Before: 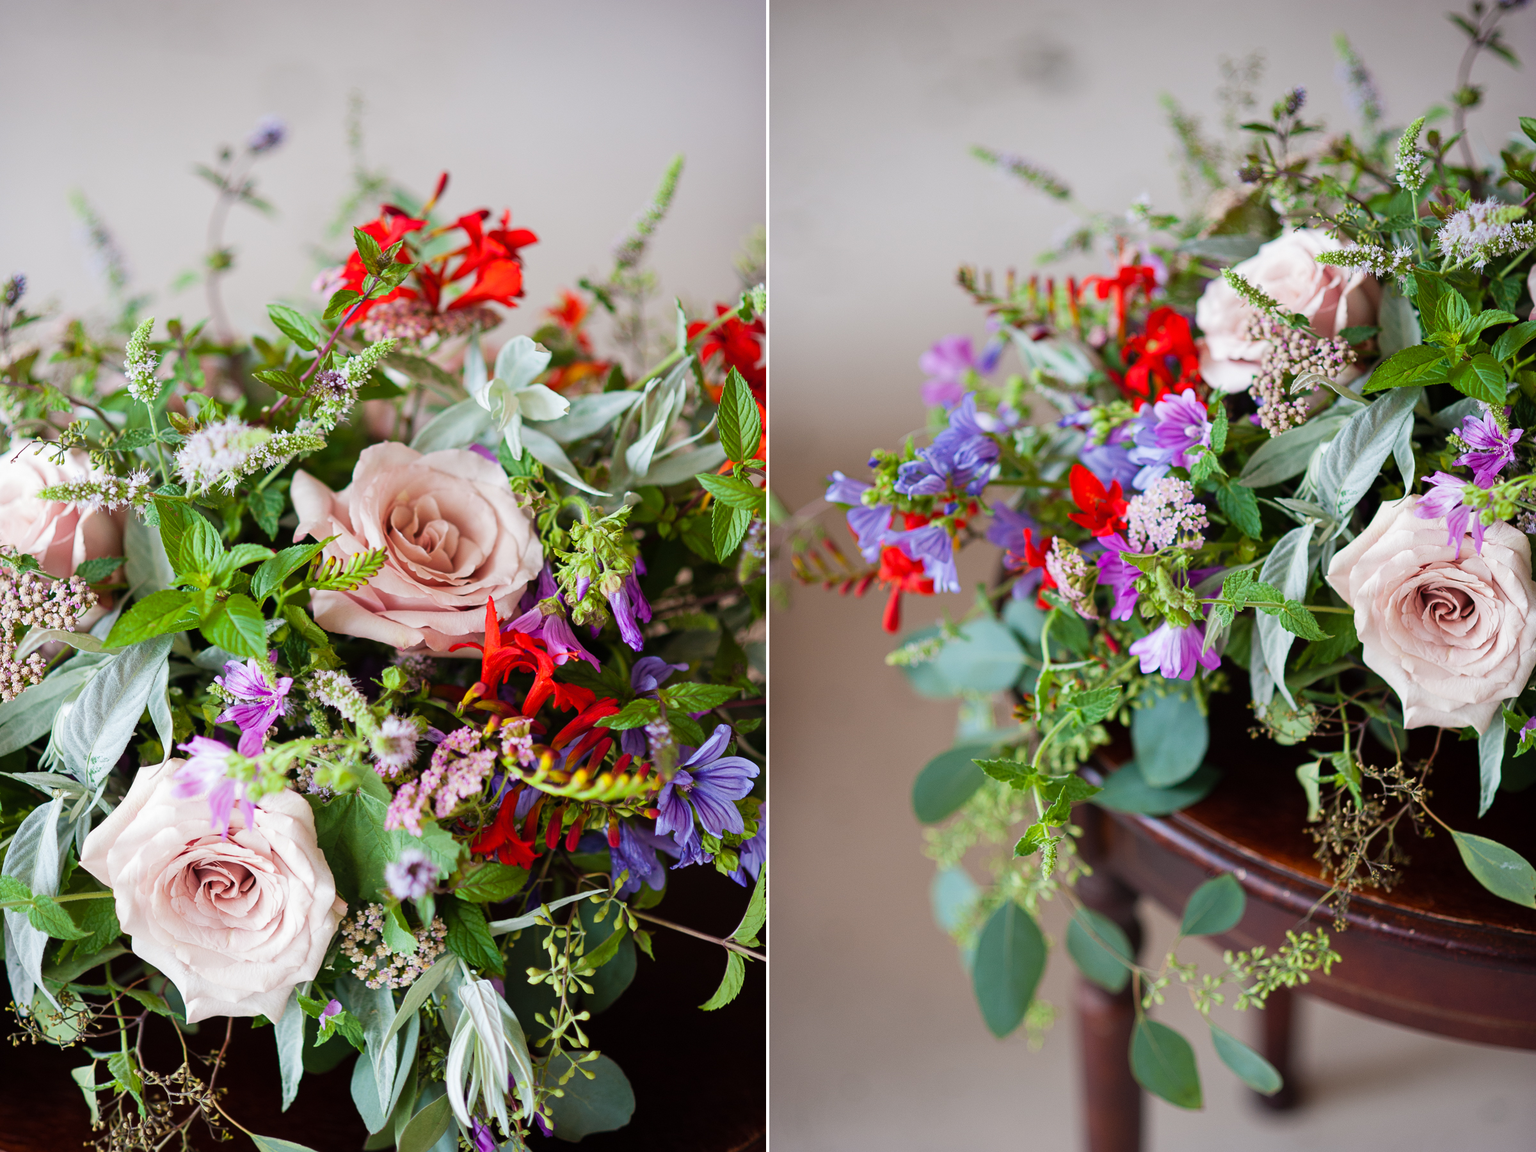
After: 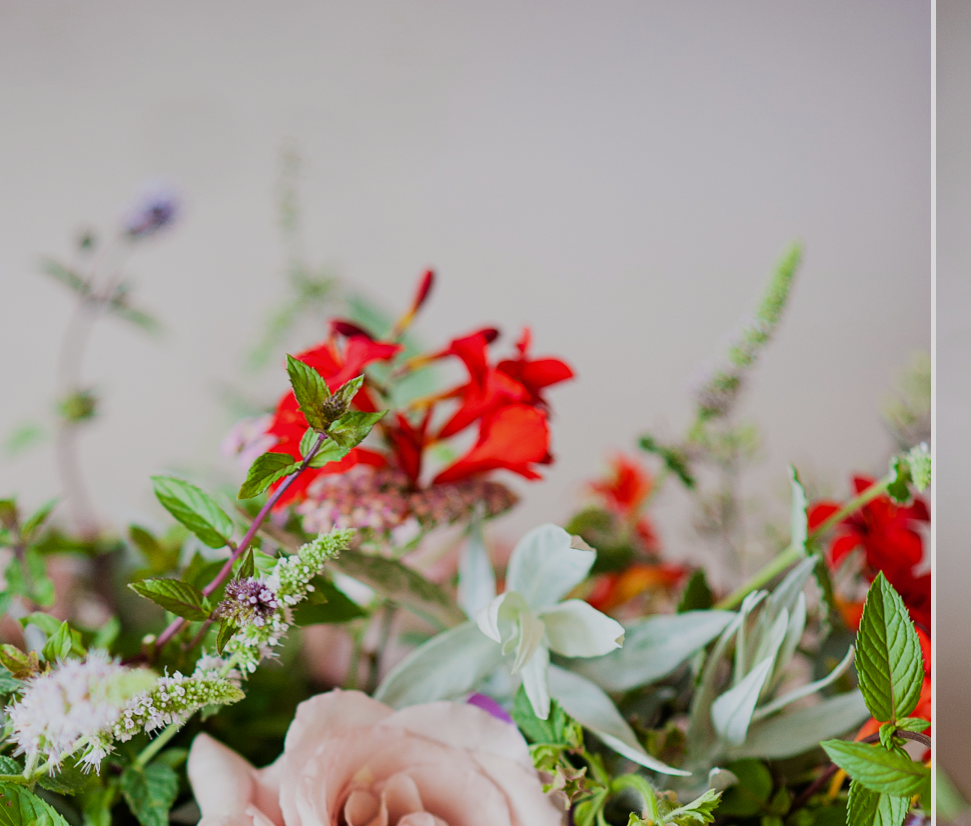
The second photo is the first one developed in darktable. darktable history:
contrast brightness saturation: contrast 0.075
filmic rgb: black relative exposure -7.65 EV, white relative exposure 4.56 EV, hardness 3.61
crop and rotate: left 11.085%, top 0.053%, right 48.453%, bottom 54.042%
